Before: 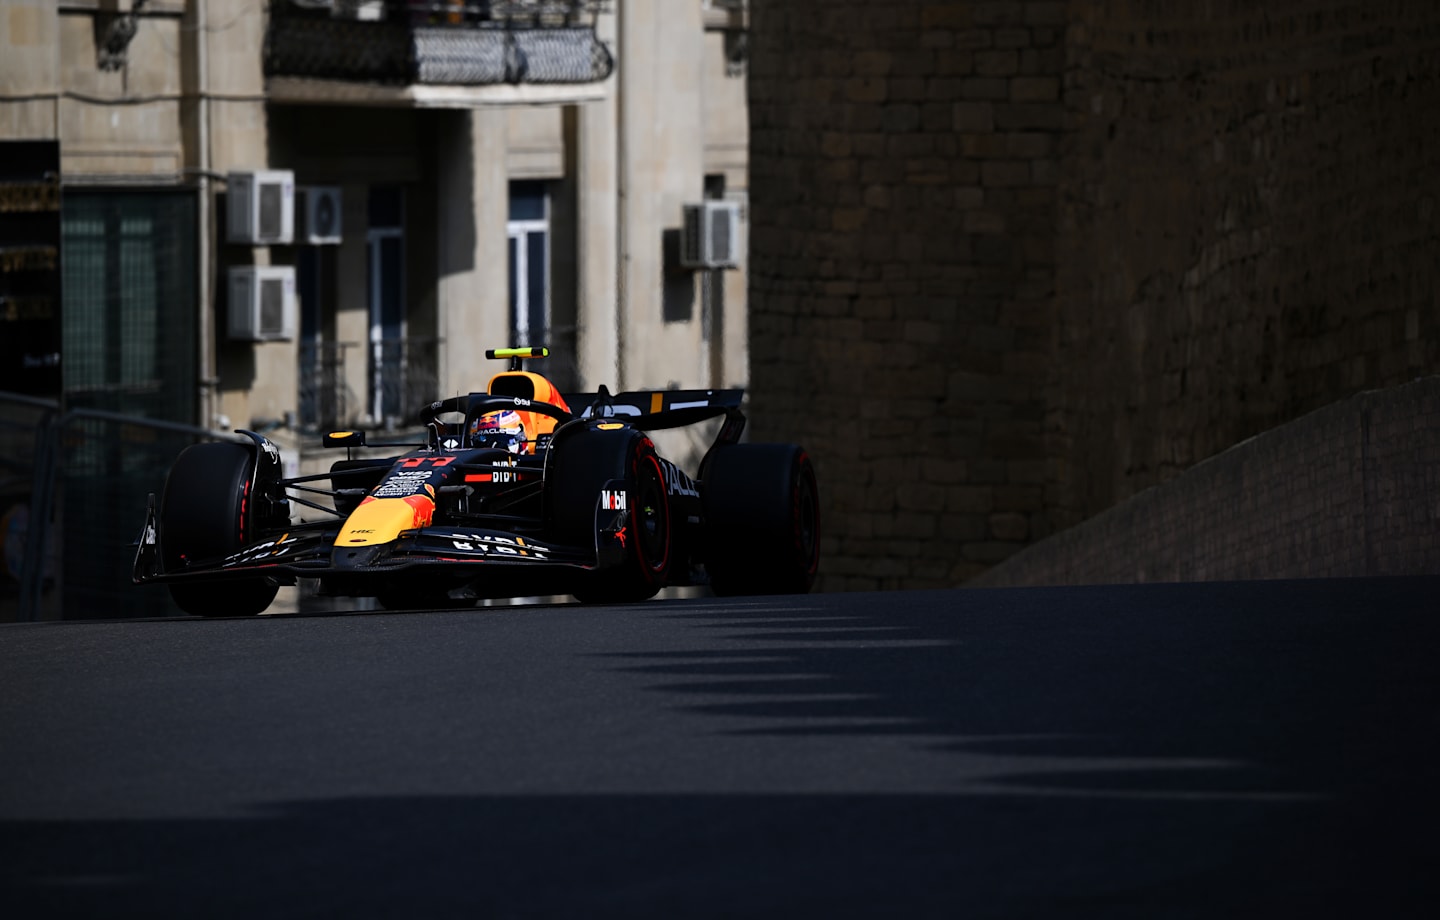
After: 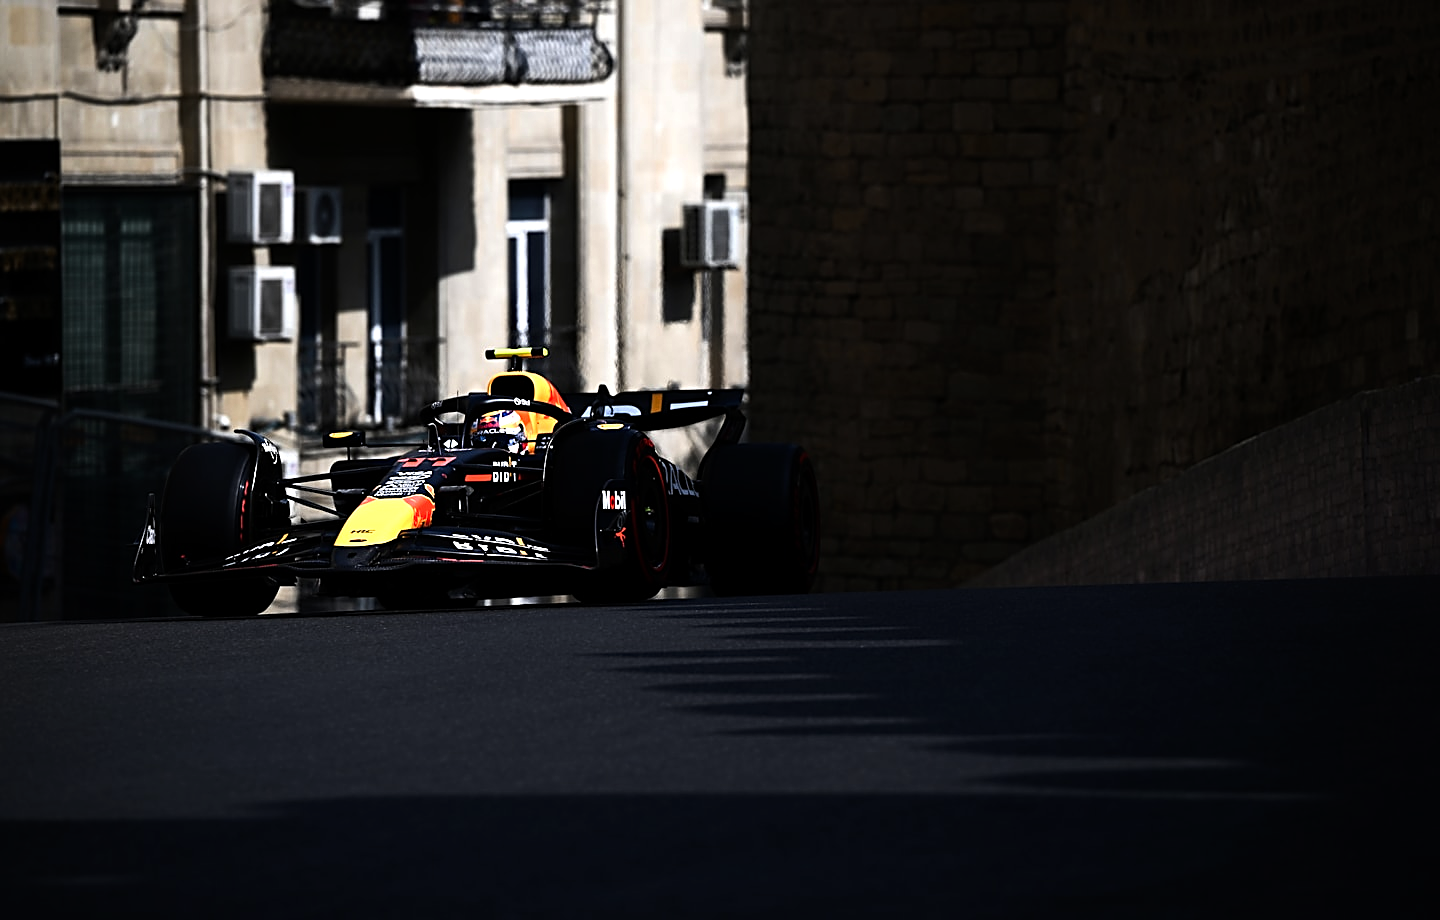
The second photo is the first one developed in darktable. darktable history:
tone equalizer: -8 EV -1.08 EV, -7 EV -1 EV, -6 EV -0.864 EV, -5 EV -0.56 EV, -3 EV 0.566 EV, -2 EV 0.881 EV, -1 EV 0.995 EV, +0 EV 1.06 EV, edges refinement/feathering 500, mask exposure compensation -1.57 EV, preserve details no
sharpen: on, module defaults
